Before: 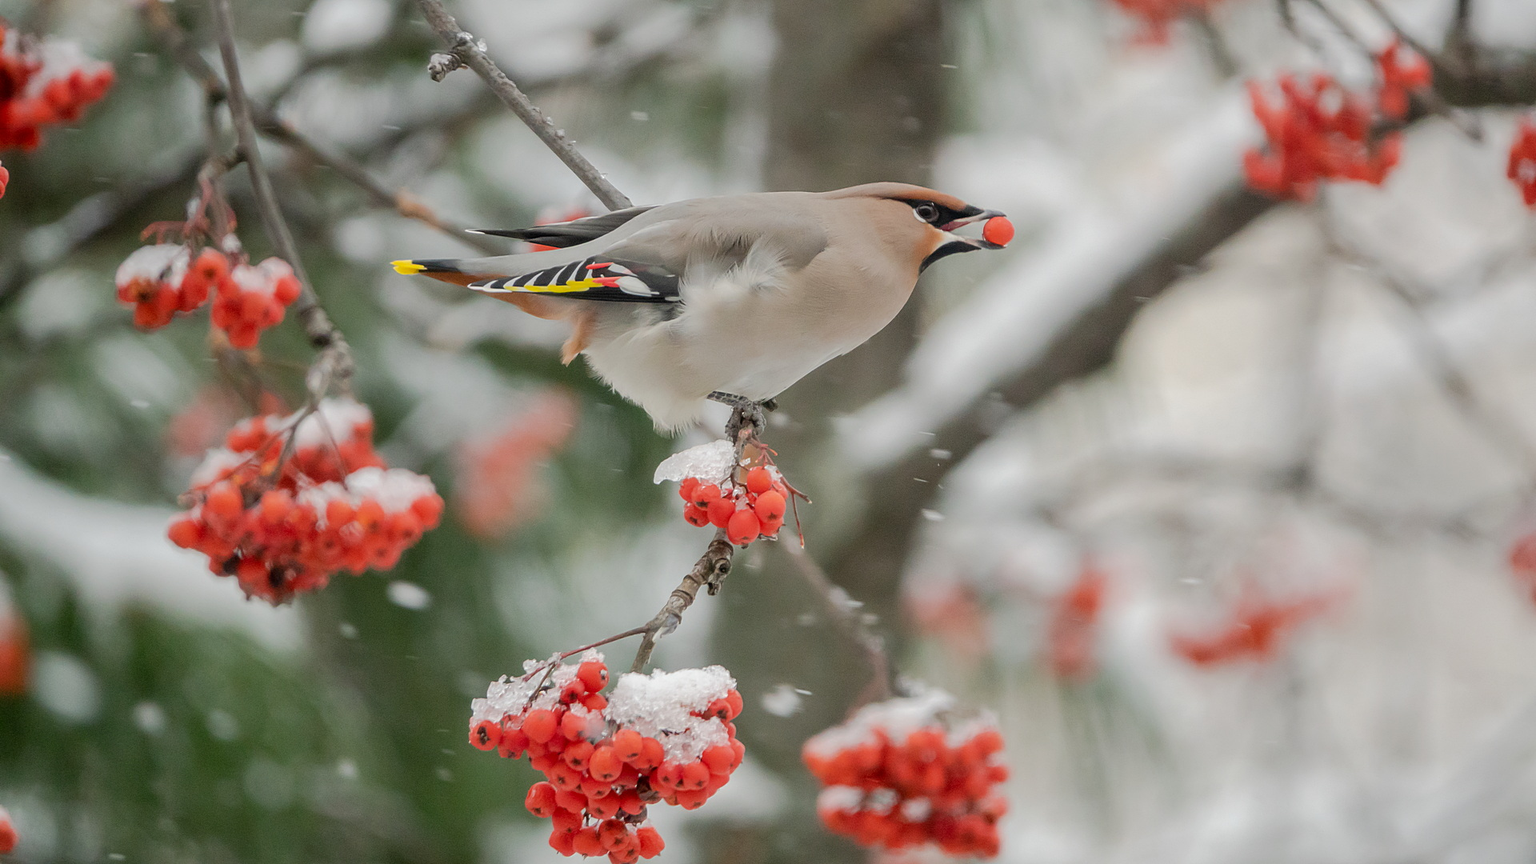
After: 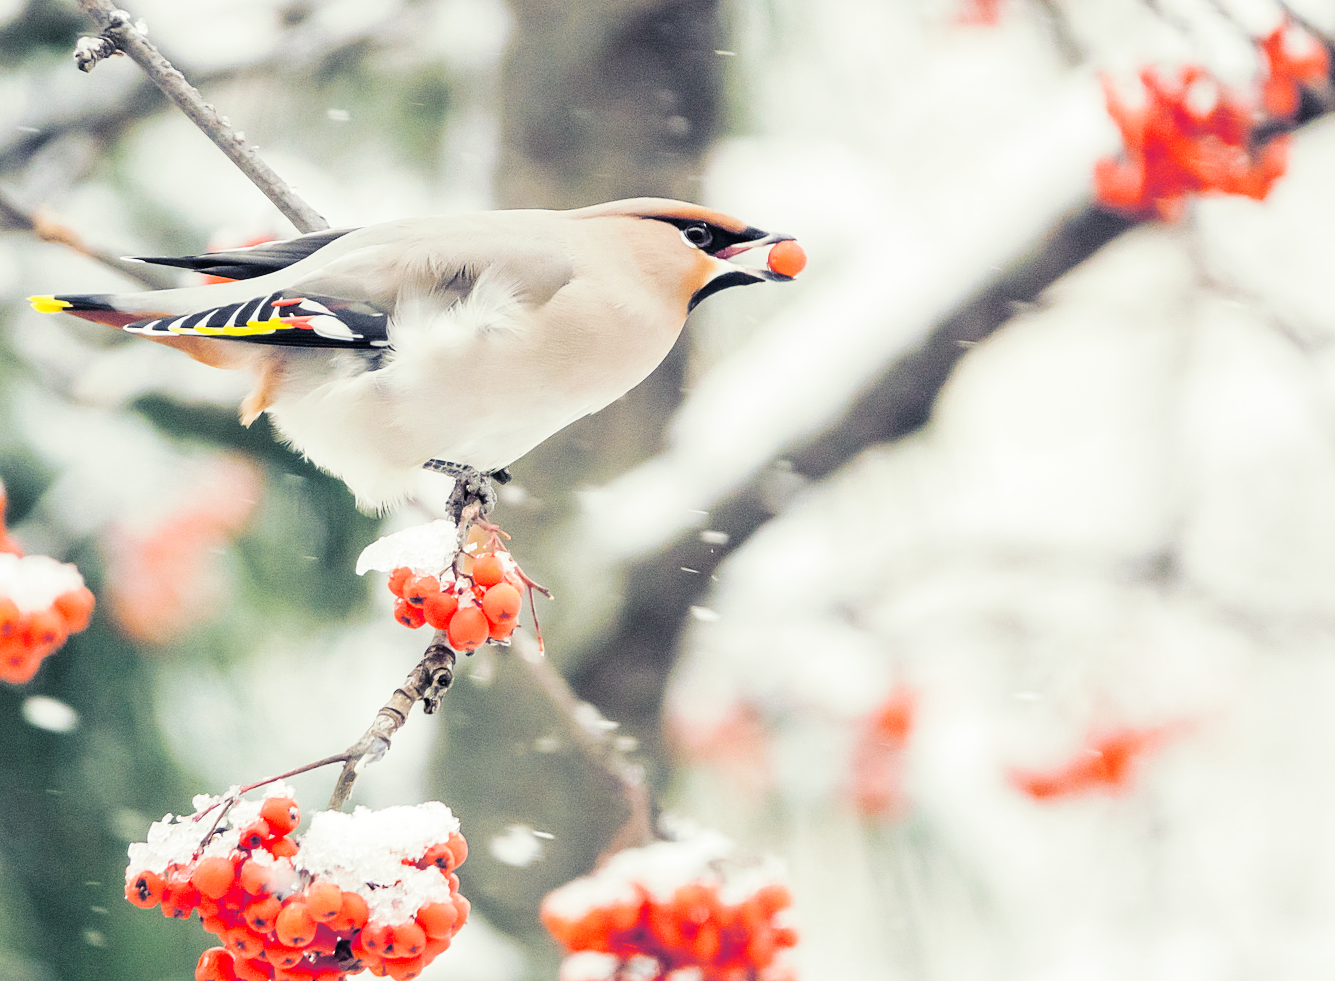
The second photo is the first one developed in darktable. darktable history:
split-toning: shadows › hue 230.4°
crop and rotate: left 24.034%, top 2.838%, right 6.406%, bottom 6.299%
base curve: curves: ch0 [(0, 0.003) (0.001, 0.002) (0.006, 0.004) (0.02, 0.022) (0.048, 0.086) (0.094, 0.234) (0.162, 0.431) (0.258, 0.629) (0.385, 0.8) (0.548, 0.918) (0.751, 0.988) (1, 1)], preserve colors none
